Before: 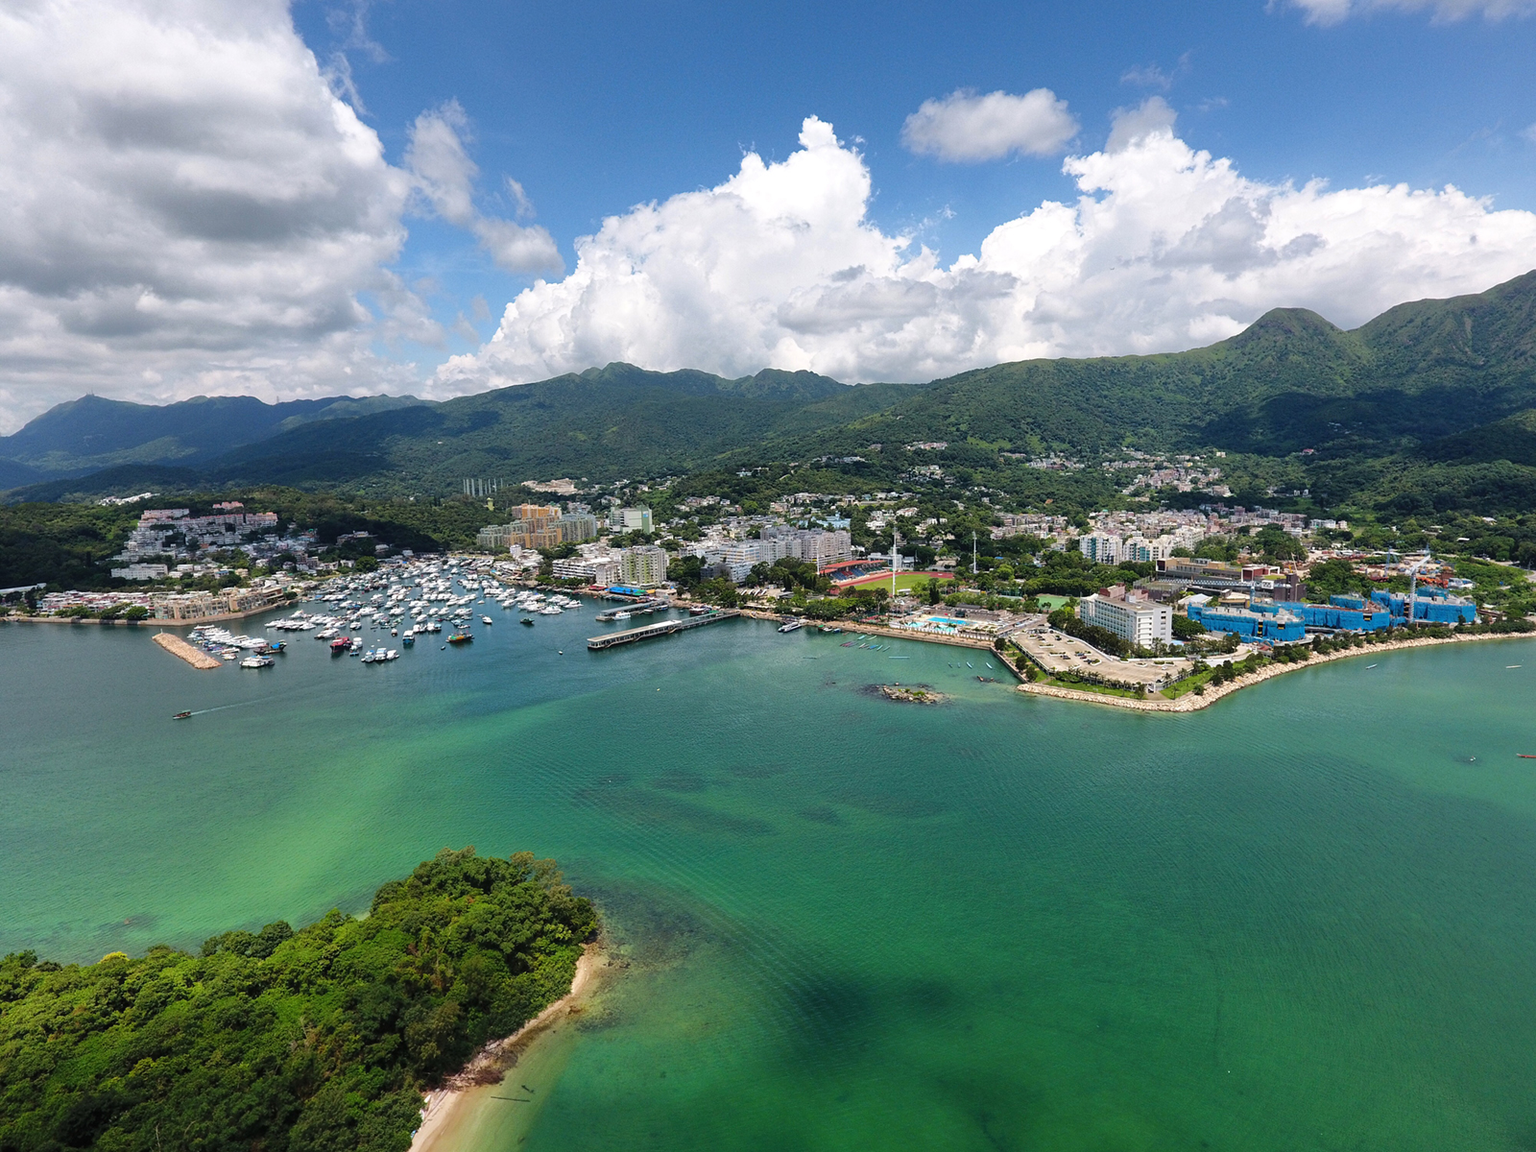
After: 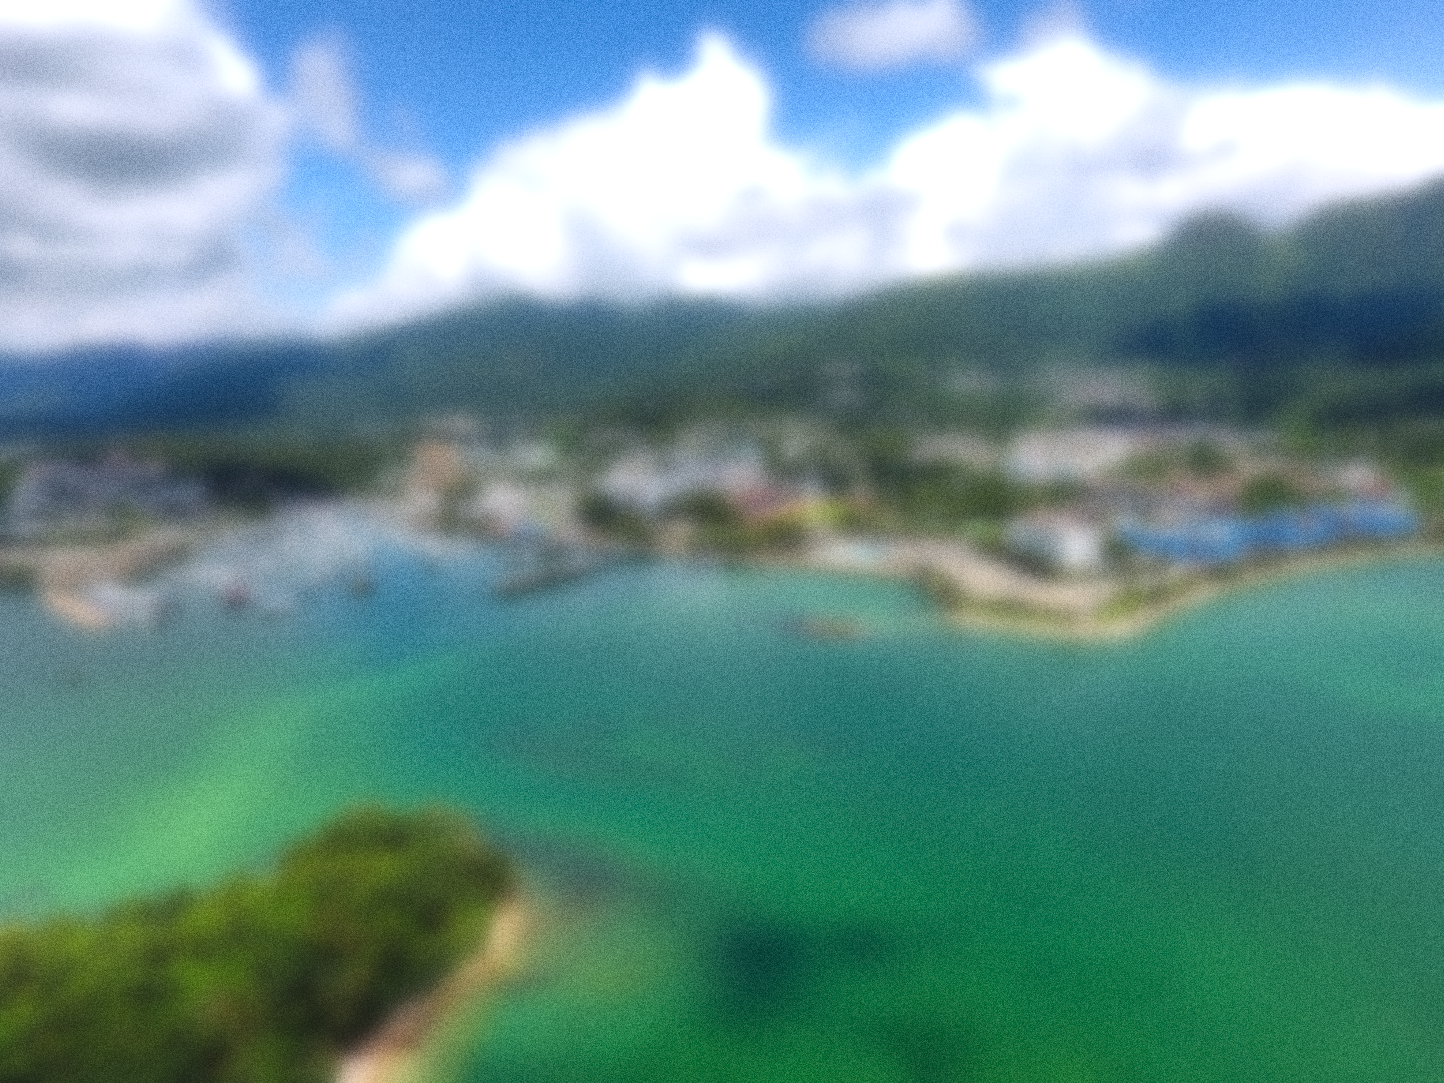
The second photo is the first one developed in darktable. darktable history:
white balance: red 0.98, blue 1.034
haze removal: adaptive false
sharpen: amount 0.575
lowpass: on, module defaults
crop and rotate: angle 1.96°, left 5.673%, top 5.673%
exposure: black level correction 0, exposure 0.5 EV, compensate exposure bias true, compensate highlight preservation false
grain: coarseness 0.09 ISO, strength 40%
